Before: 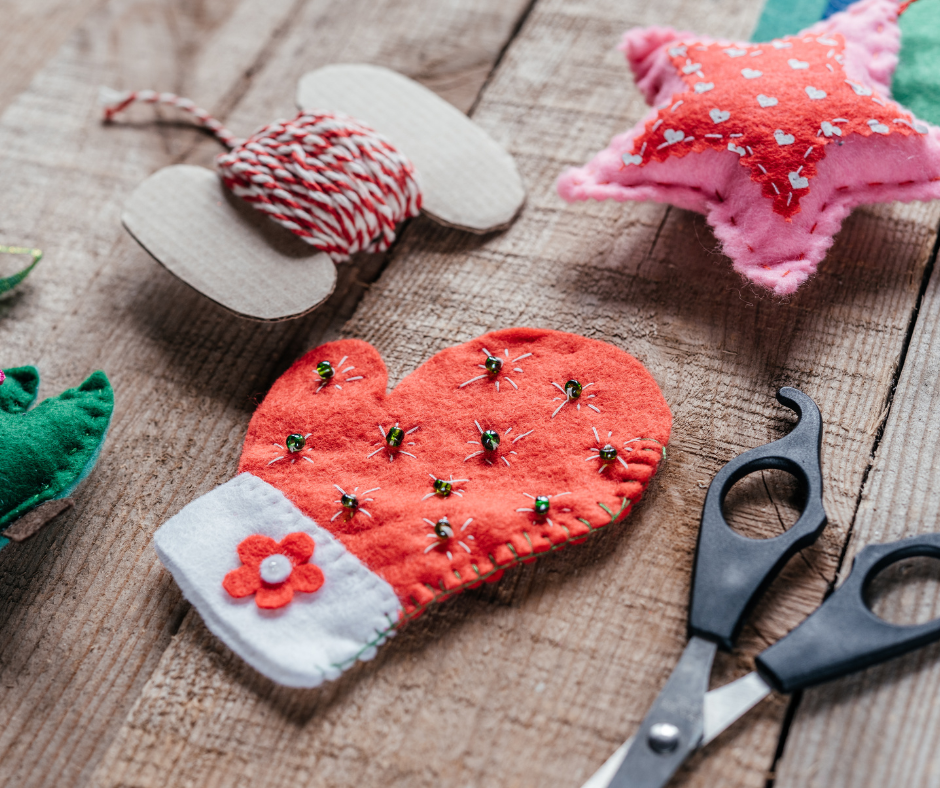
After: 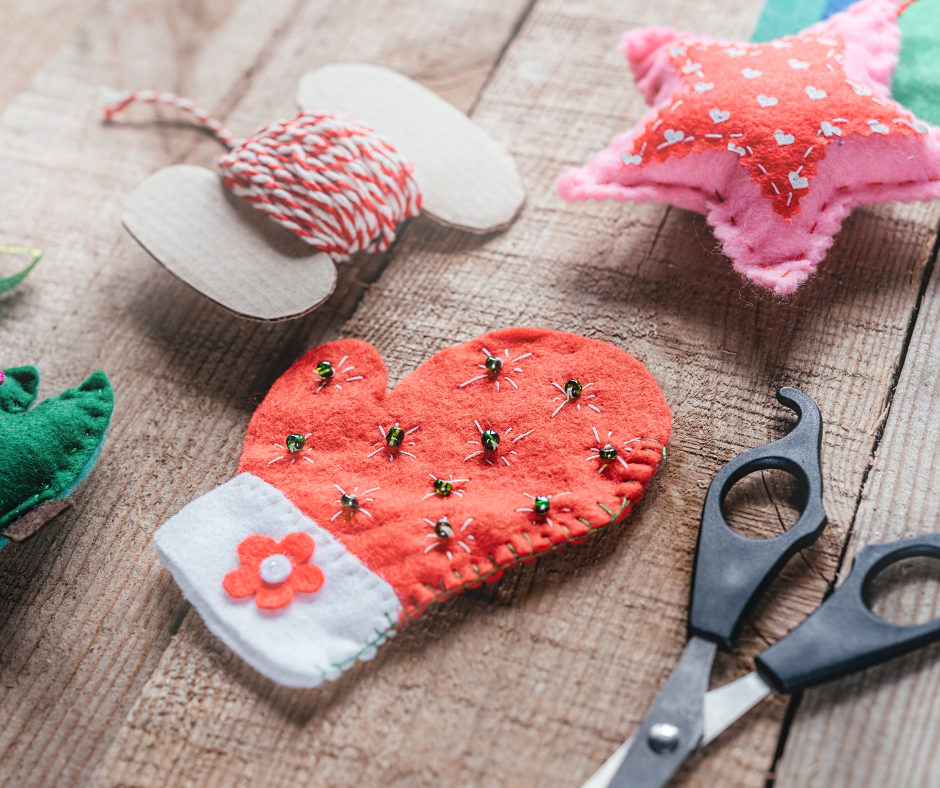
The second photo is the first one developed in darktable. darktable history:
exposure: exposure -0.01 EV, compensate highlight preservation false
sharpen: amount 0.2
bloom: on, module defaults
